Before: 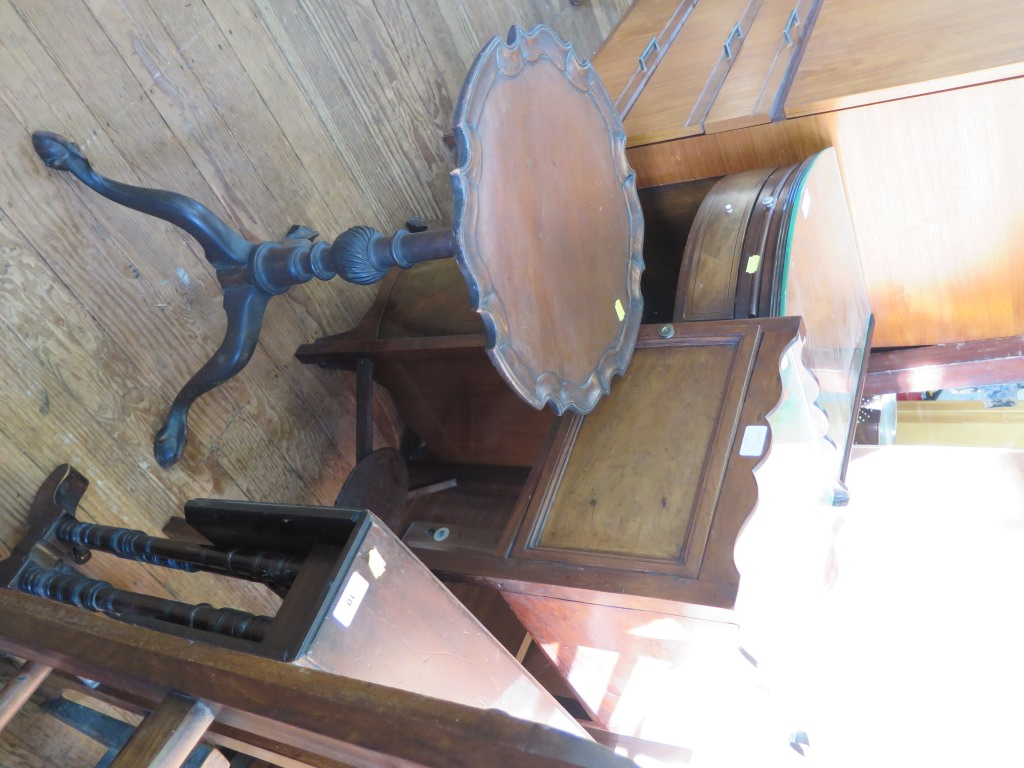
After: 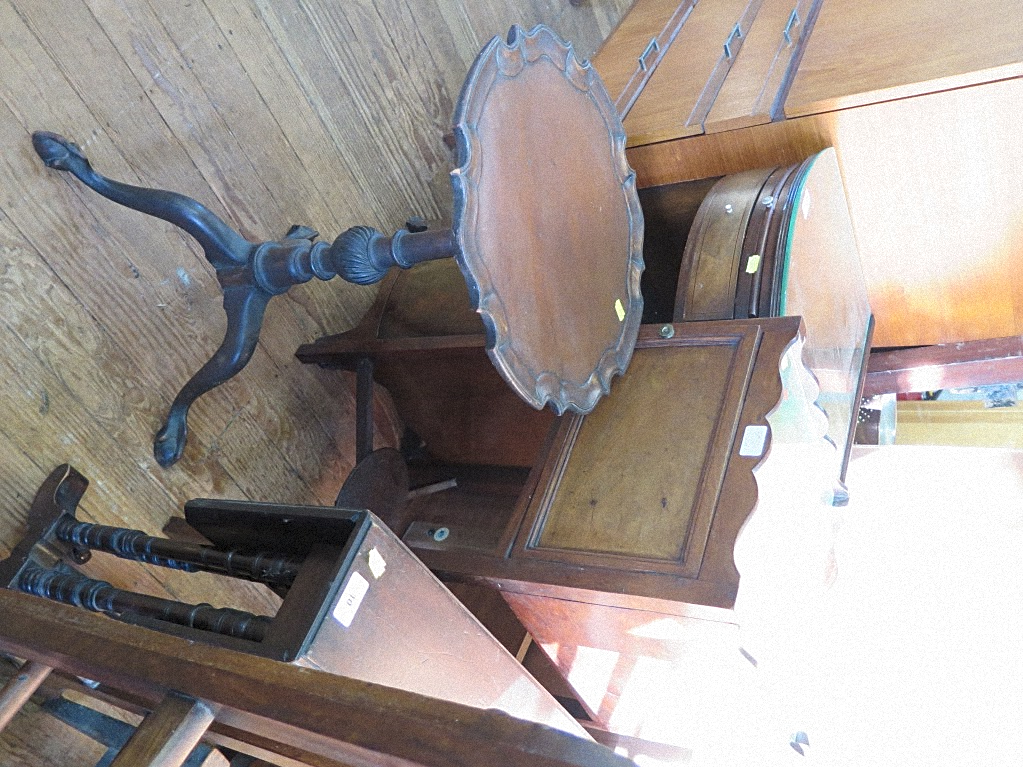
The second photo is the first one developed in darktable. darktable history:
grain: mid-tones bias 0%
sharpen: on, module defaults
